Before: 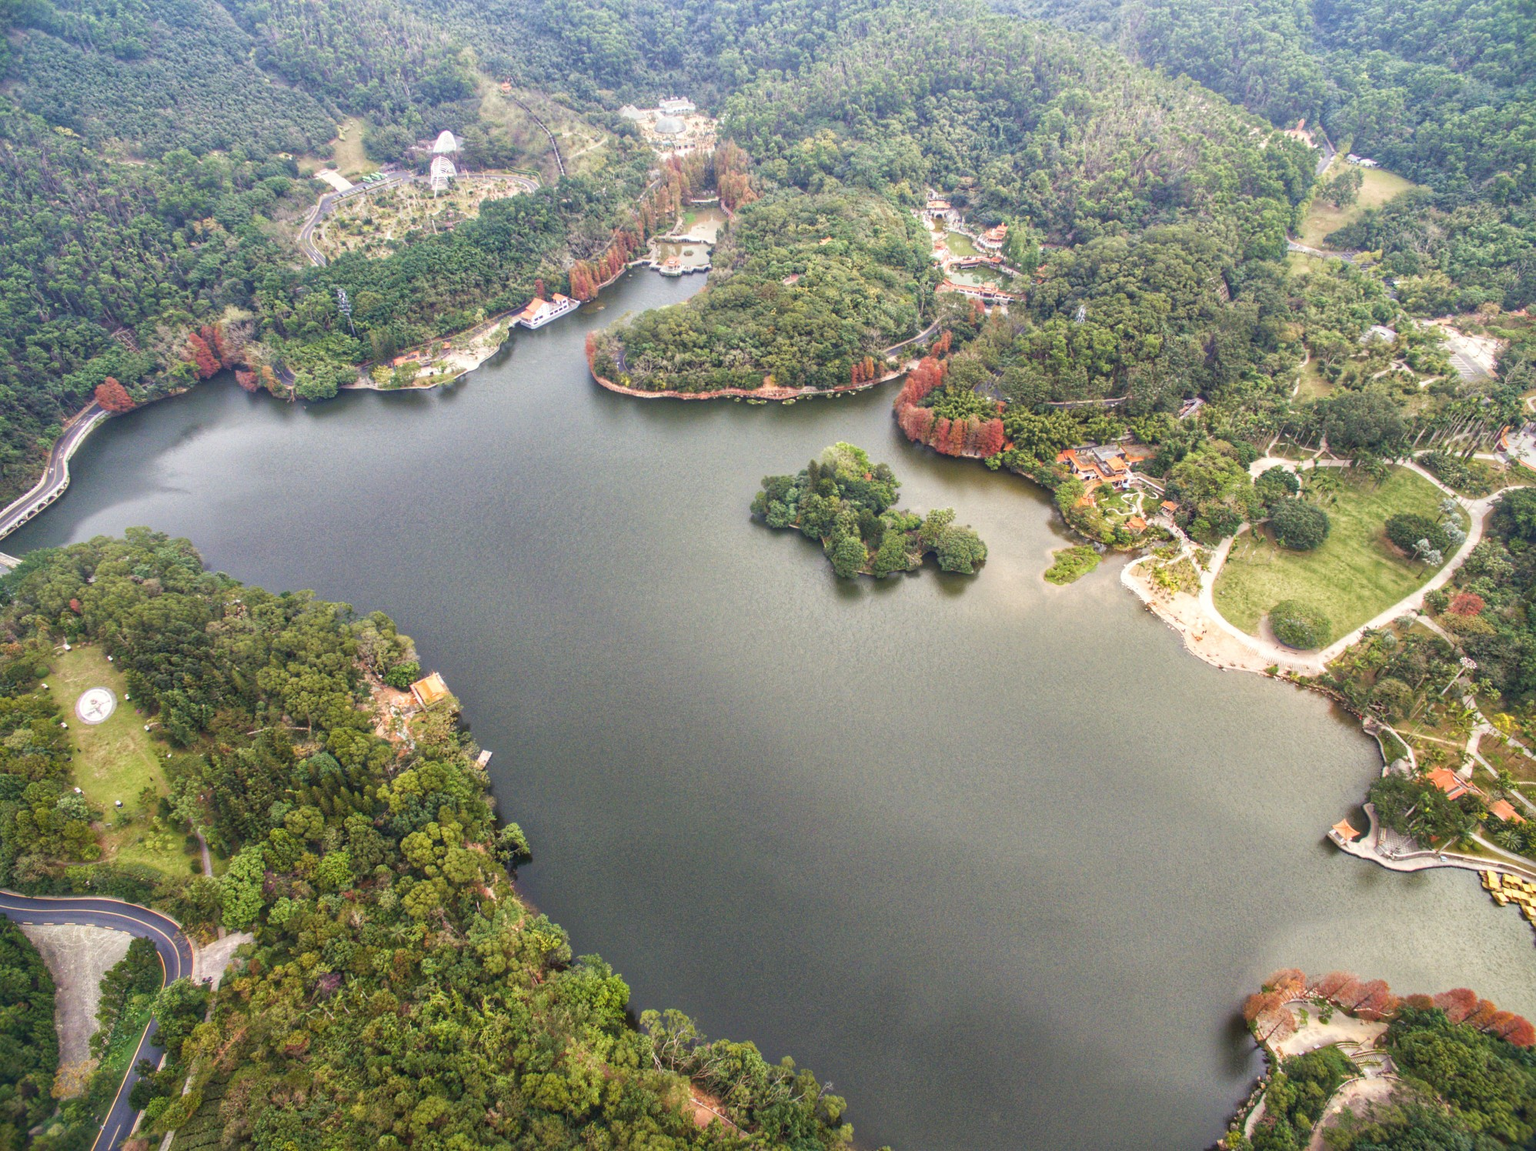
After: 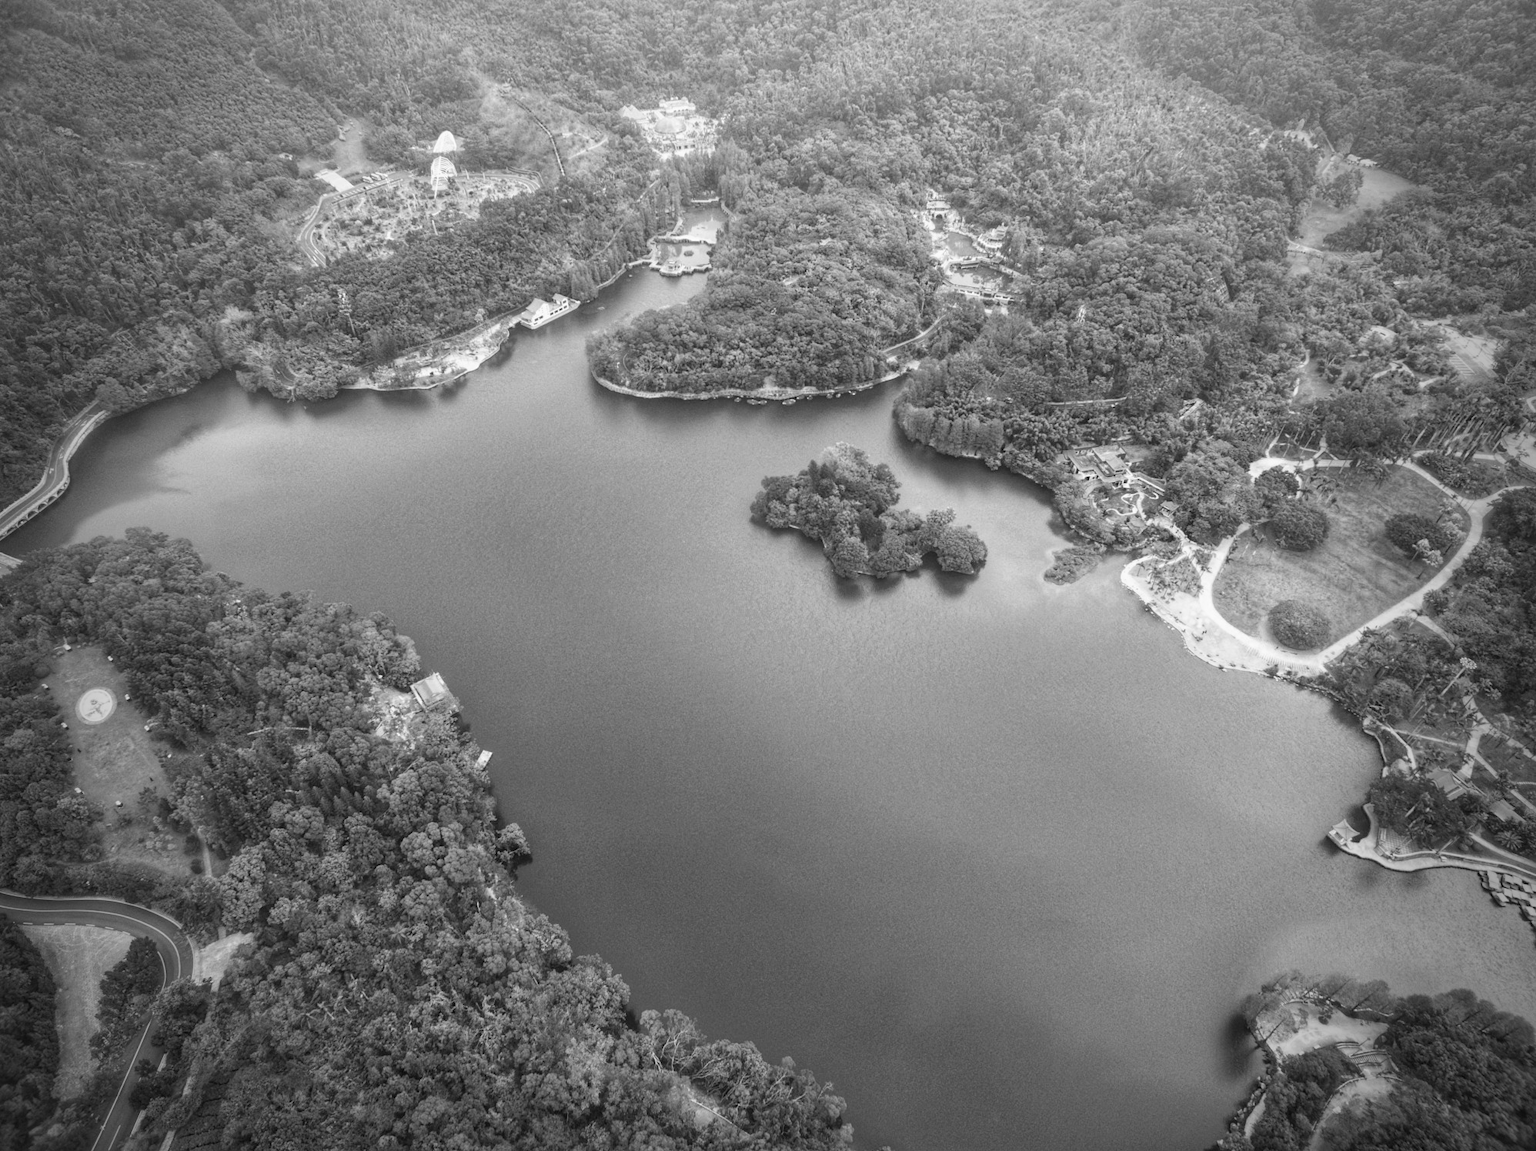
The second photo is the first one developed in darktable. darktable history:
vignetting: fall-off start 68.49%, fall-off radius 28.89%, width/height ratio 0.993, shape 0.84
color calibration: output gray [0.21, 0.42, 0.37, 0], gray › normalize channels true, x 0.354, y 0.368, temperature 4723.96 K, gamut compression 0.025
